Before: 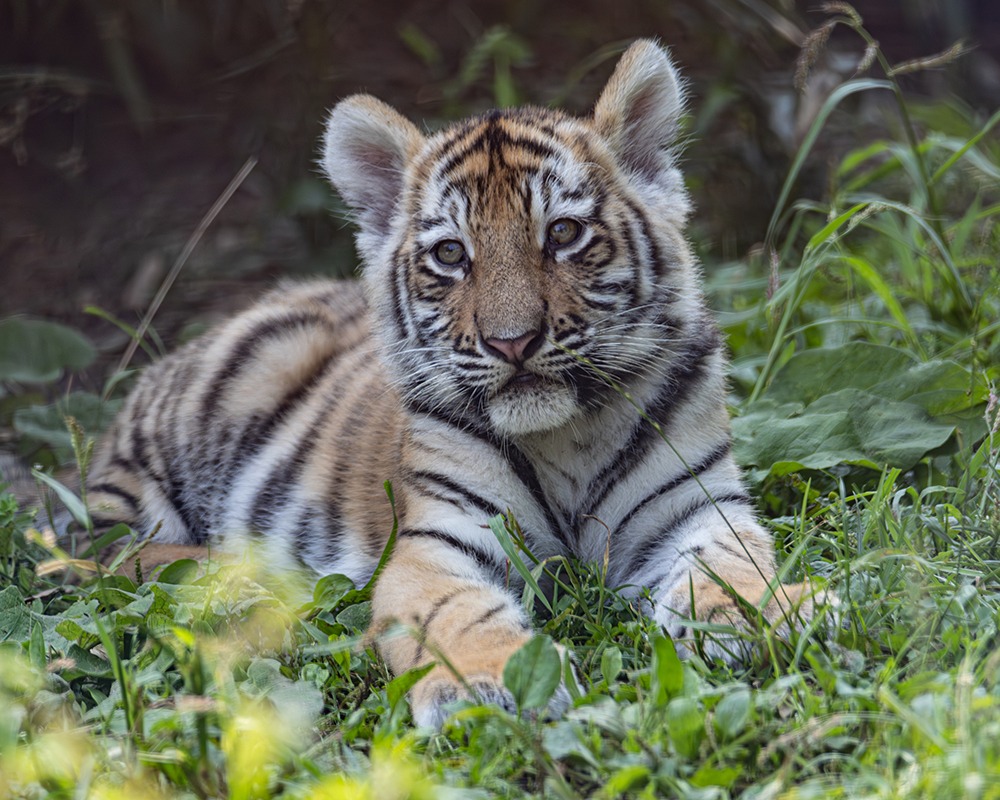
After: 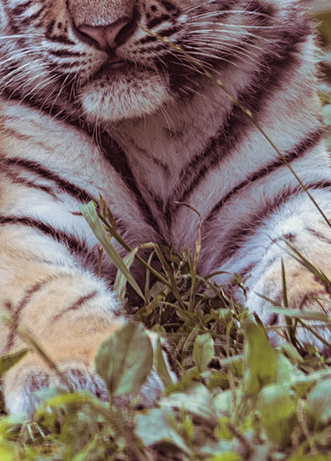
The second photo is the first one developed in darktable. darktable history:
crop: left 40.878%, top 39.176%, right 25.993%, bottom 3.081%
split-toning: on, module defaults
